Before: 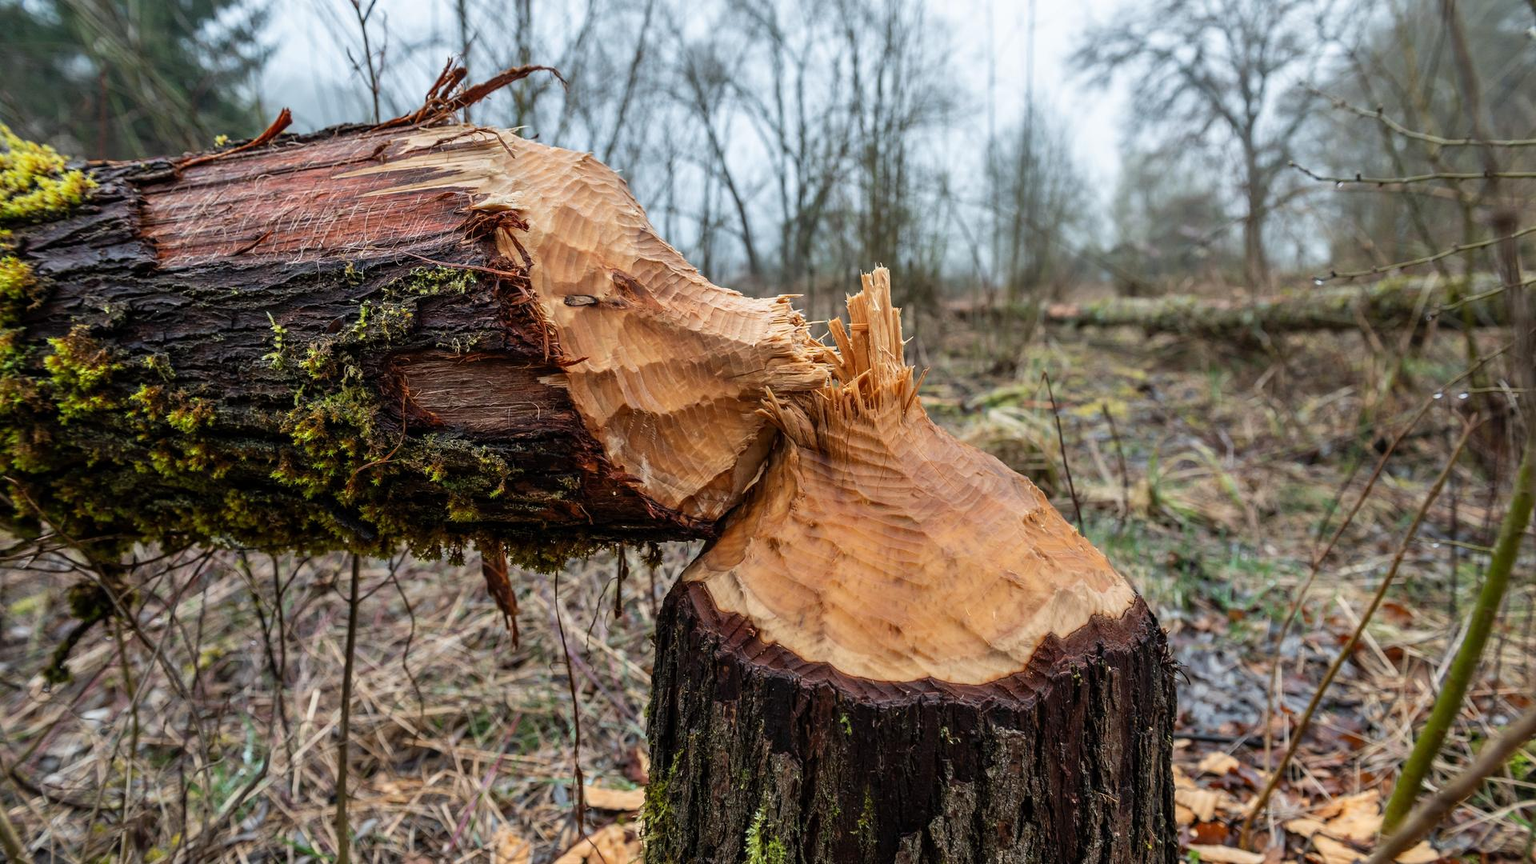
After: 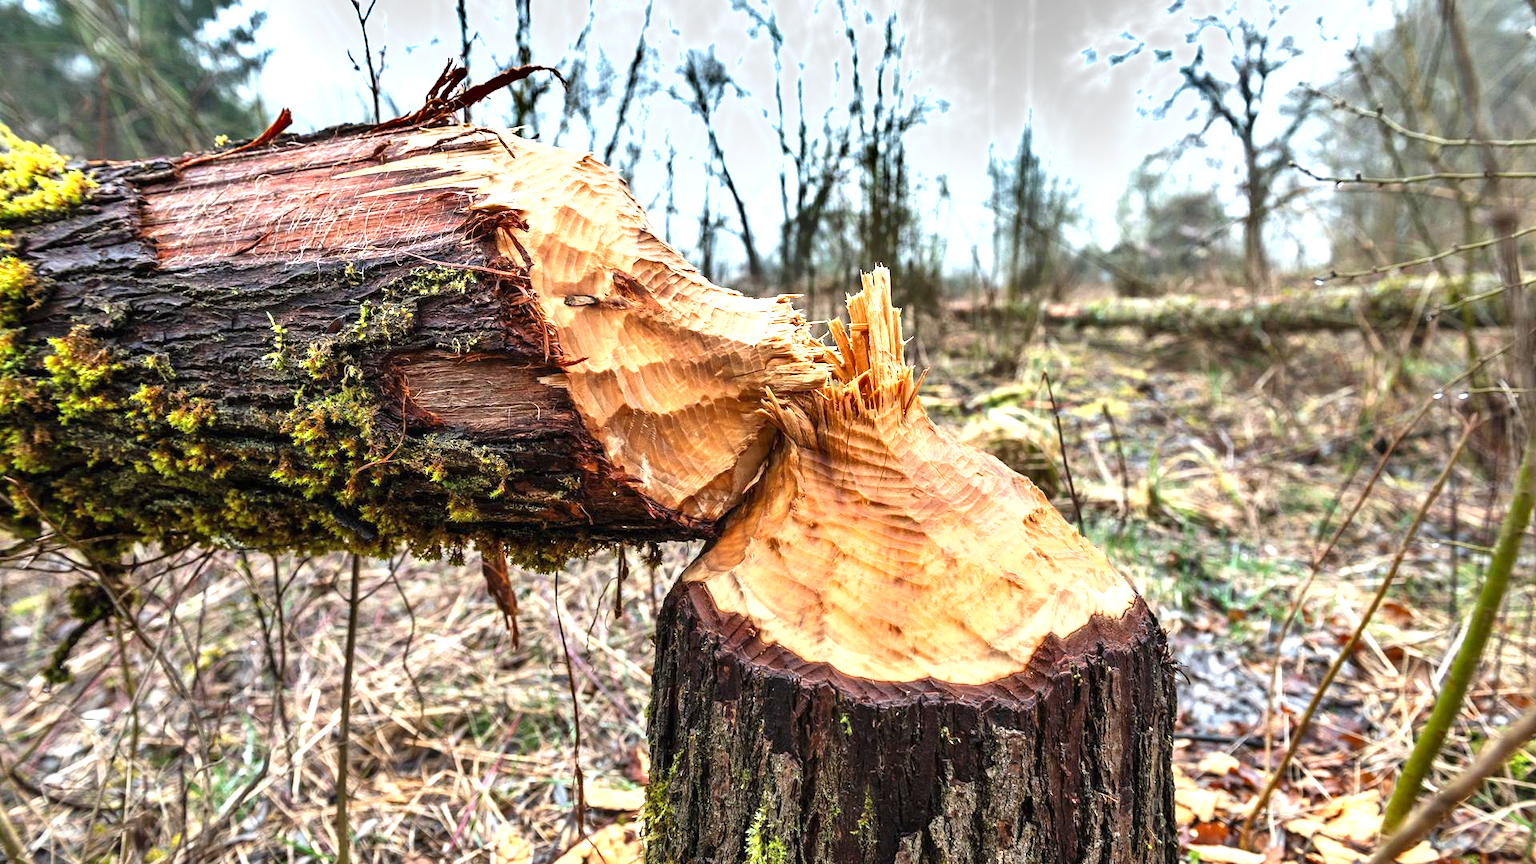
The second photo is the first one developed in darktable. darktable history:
exposure: black level correction 0, exposure 1.39 EV, compensate highlight preservation false
shadows and highlights: low approximation 0.01, soften with gaussian
